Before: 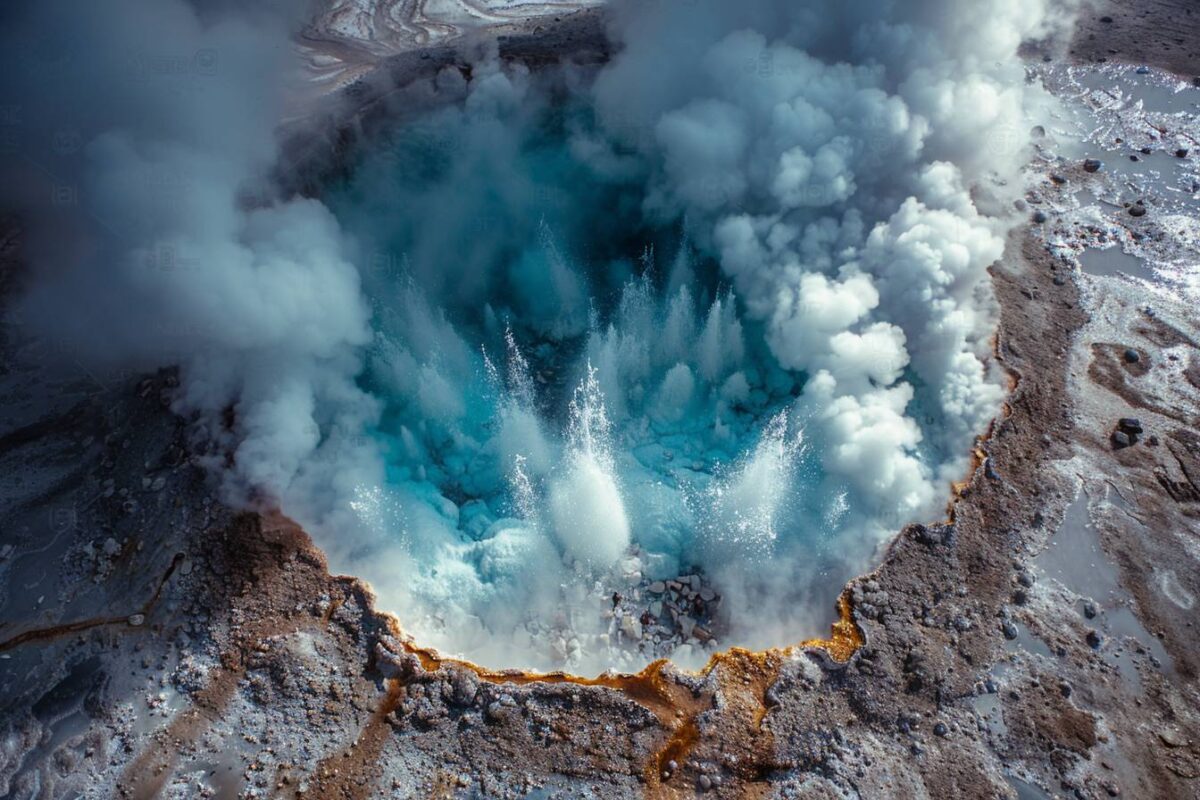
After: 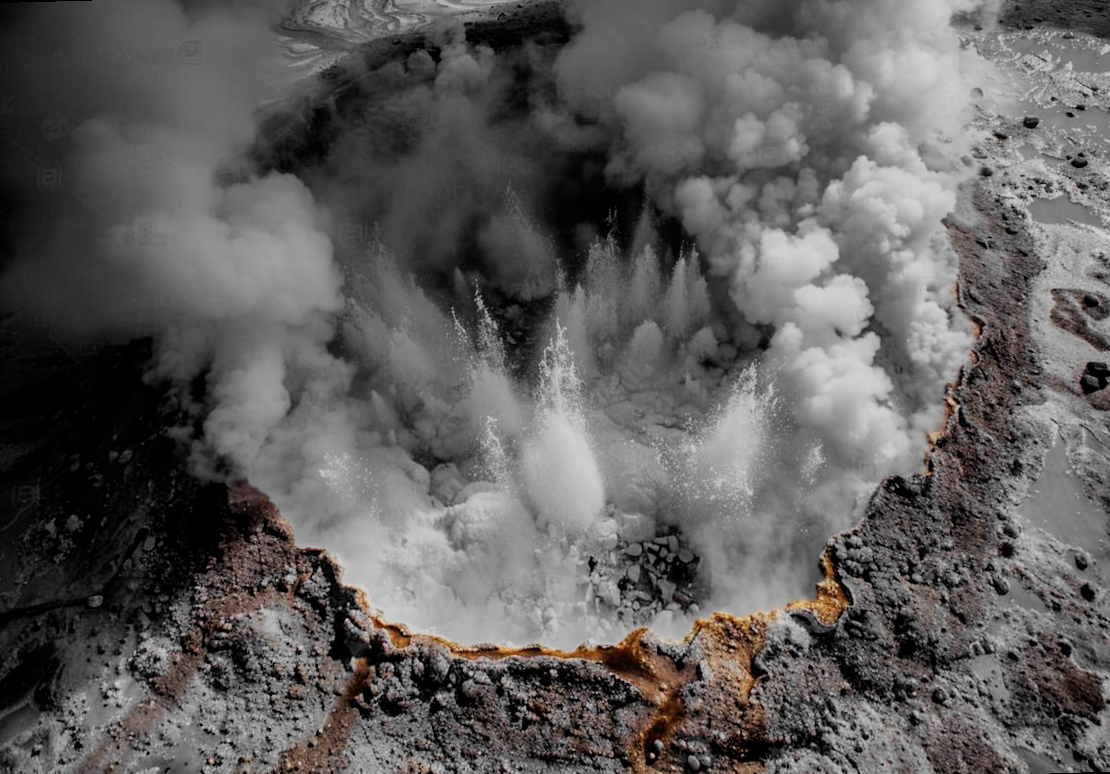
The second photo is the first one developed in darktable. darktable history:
filmic rgb: black relative exposure -4.14 EV, white relative exposure 5.1 EV, hardness 2.11, contrast 1.165
rotate and perspective: rotation -1.68°, lens shift (vertical) -0.146, crop left 0.049, crop right 0.912, crop top 0.032, crop bottom 0.96
color zones: curves: ch0 [(0, 0.447) (0.184, 0.543) (0.323, 0.476) (0.429, 0.445) (0.571, 0.443) (0.714, 0.451) (0.857, 0.452) (1, 0.447)]; ch1 [(0, 0.464) (0.176, 0.46) (0.287, 0.177) (0.429, 0.002) (0.571, 0) (0.714, 0) (0.857, 0) (1, 0.464)], mix 20%
